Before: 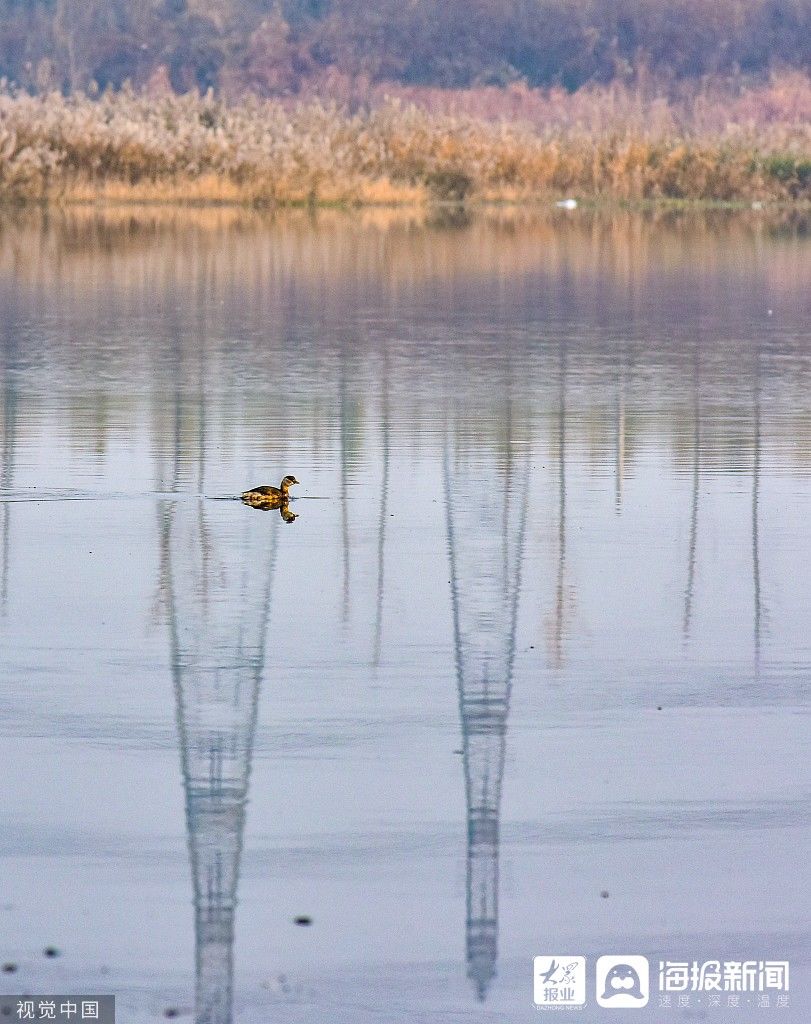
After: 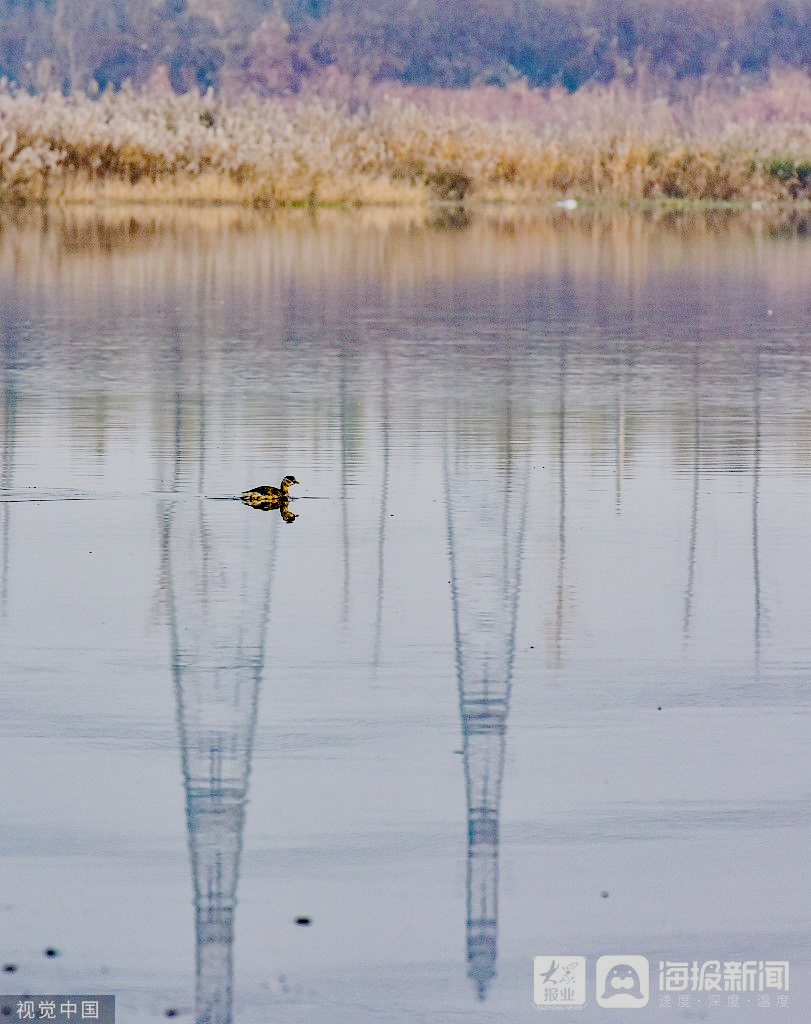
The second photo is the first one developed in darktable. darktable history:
filmic rgb: black relative exposure -3.2 EV, white relative exposure 7.05 EV, hardness 1.47, contrast 1.345, add noise in highlights 0.001, preserve chrominance no, color science v3 (2019), use custom middle-gray values true, contrast in highlights soft
